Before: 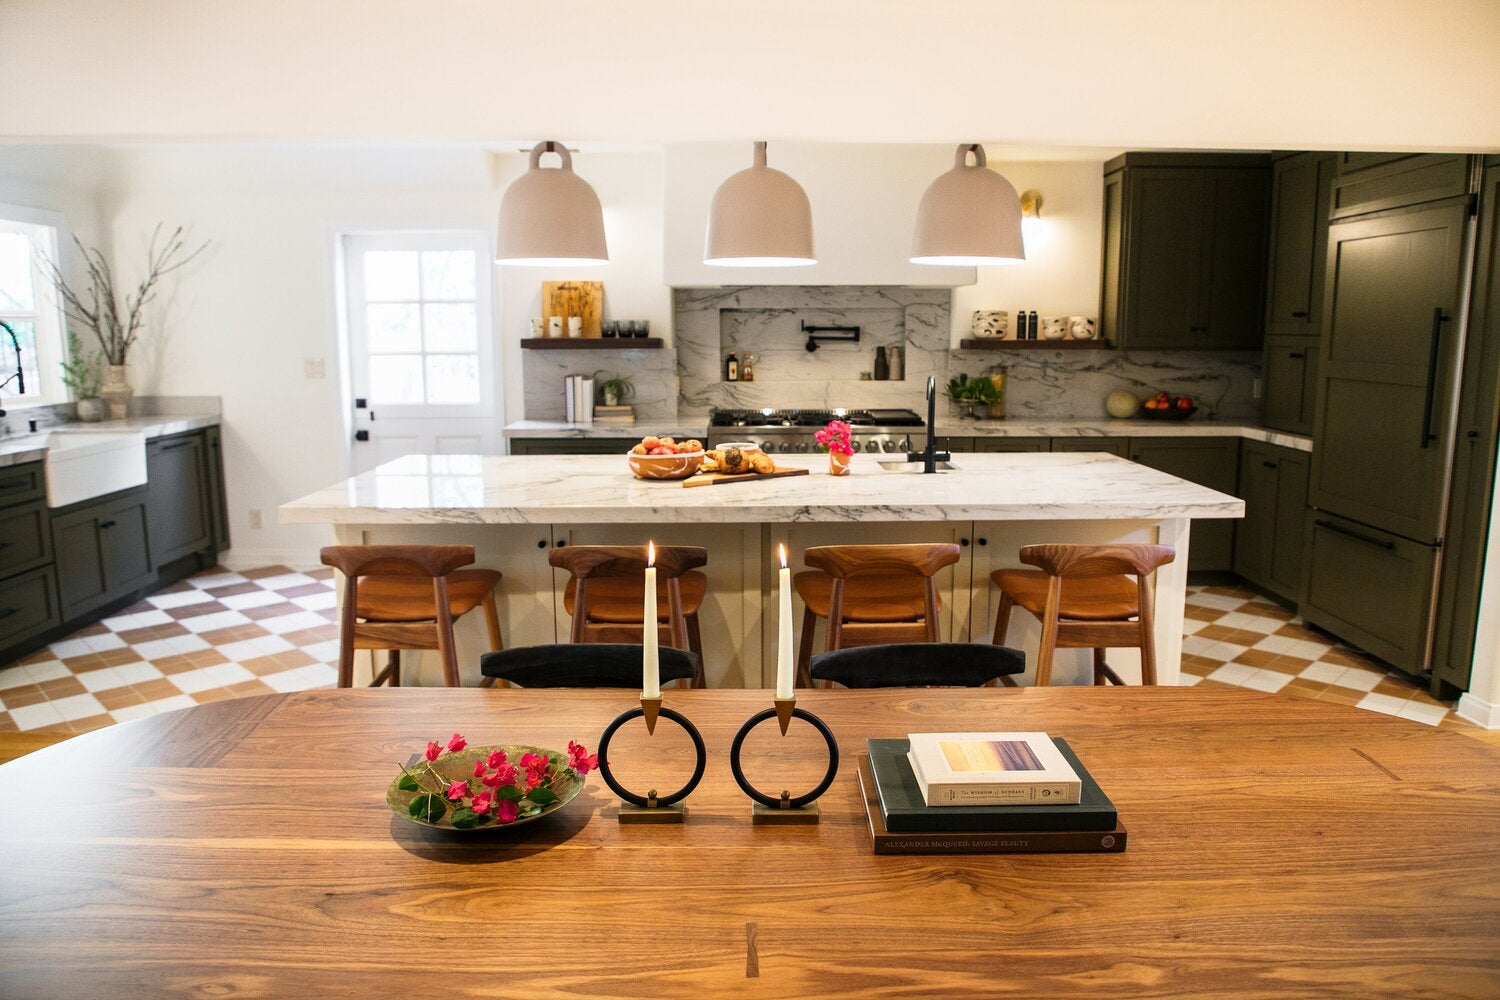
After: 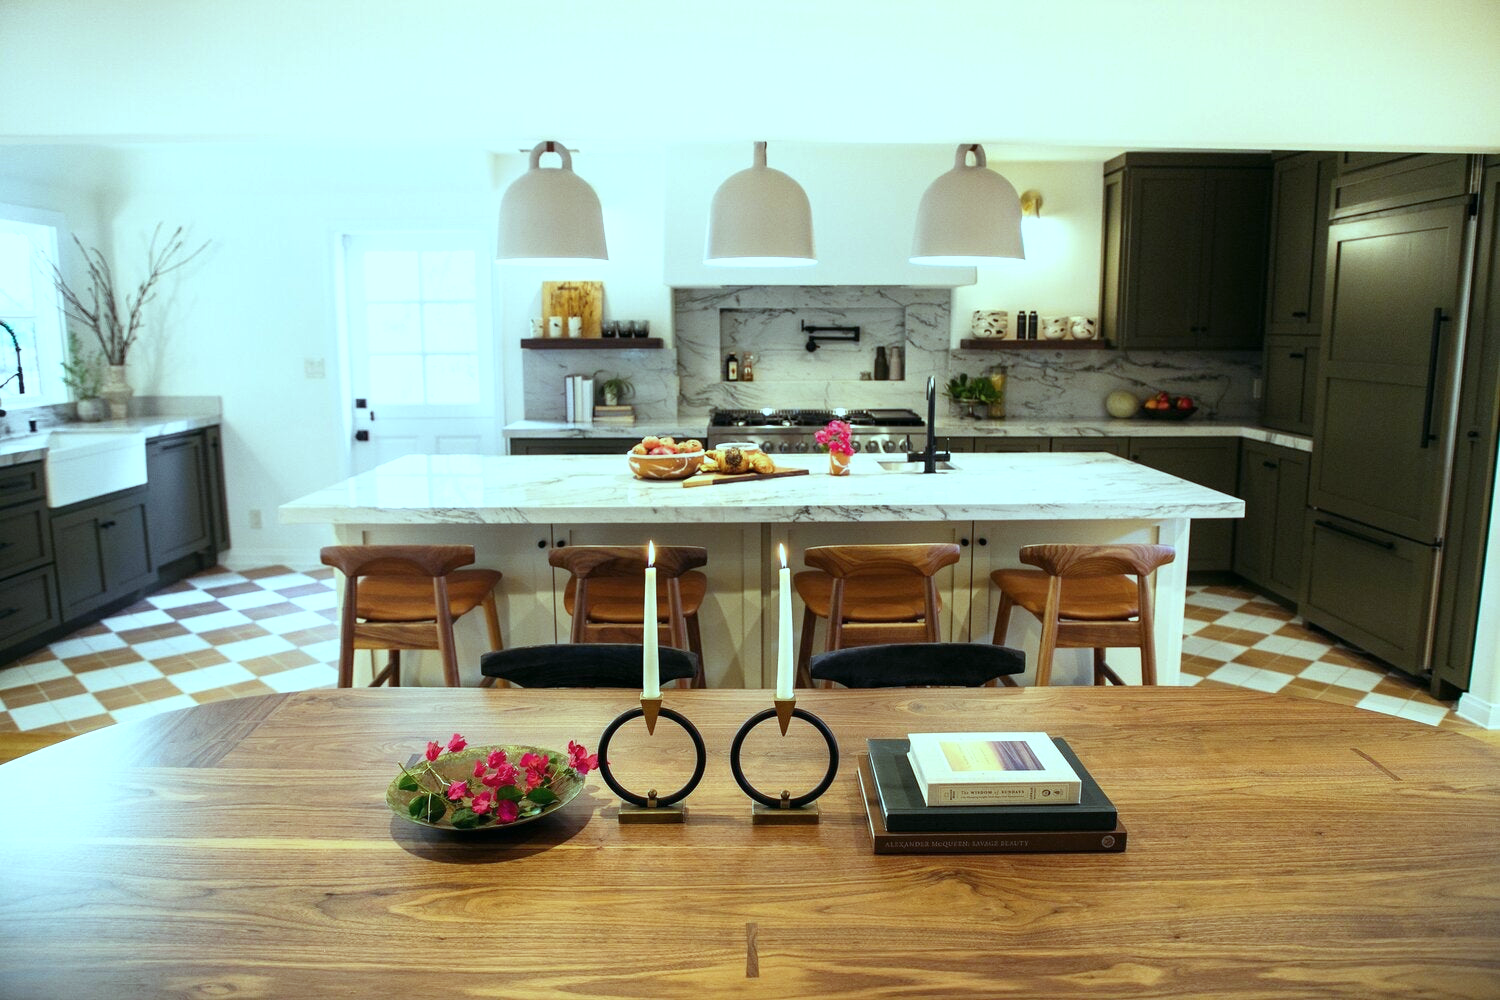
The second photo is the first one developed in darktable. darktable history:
color balance: mode lift, gamma, gain (sRGB), lift [0.997, 0.979, 1.021, 1.011], gamma [1, 1.084, 0.916, 0.998], gain [1, 0.87, 1.13, 1.101], contrast 4.55%, contrast fulcrum 38.24%, output saturation 104.09%
color calibration: illuminant as shot in camera, x 0.358, y 0.373, temperature 4628.91 K
